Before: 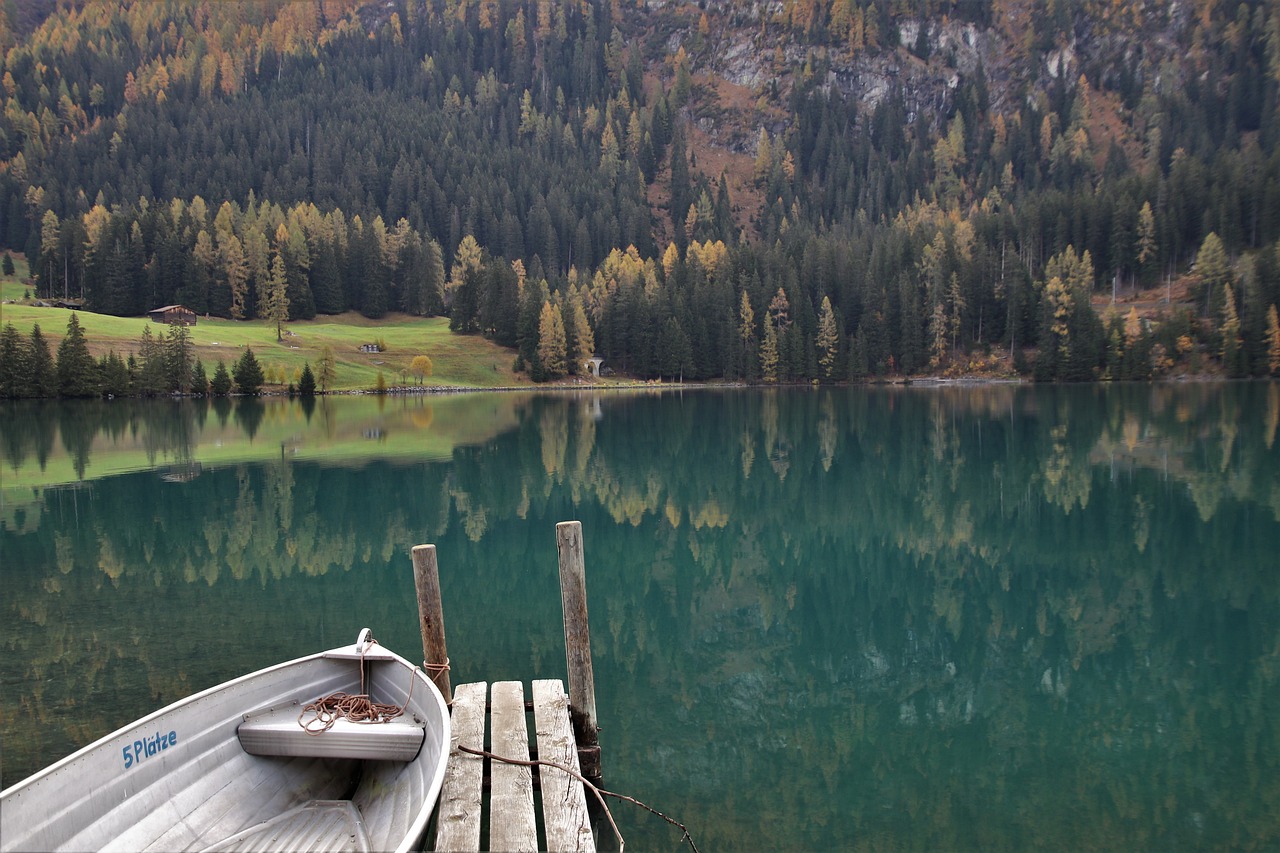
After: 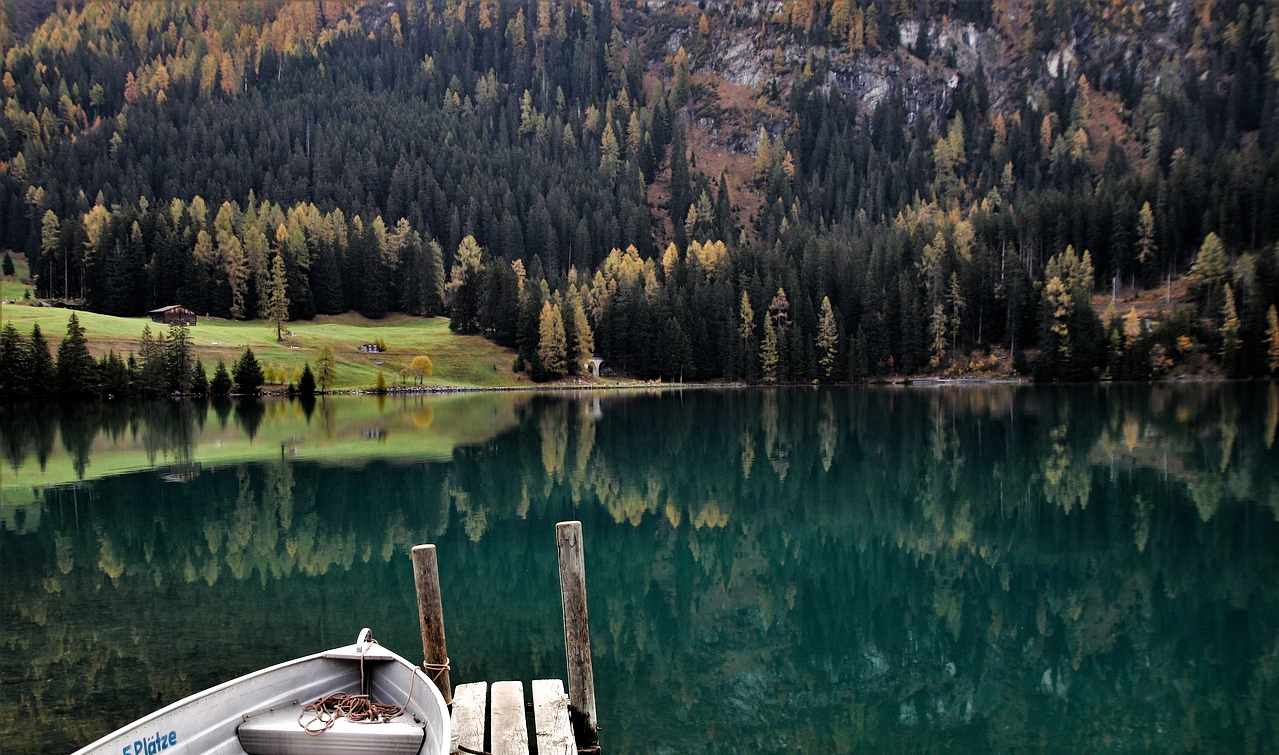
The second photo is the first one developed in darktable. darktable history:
color balance rgb: shadows lift › luminance -9.477%, global offset › luminance 0.469%, global offset › hue 171.52°, perceptual saturation grading › global saturation 0.754%, perceptual saturation grading › highlights -17.524%, perceptual saturation grading › mid-tones 32.505%, perceptual saturation grading › shadows 50.5%, global vibrance 11.661%, contrast 4.763%
crop and rotate: top 0%, bottom 11.383%
filmic rgb: black relative exposure -5.47 EV, white relative exposure 2.51 EV, target black luminance 0%, hardness 4.51, latitude 67.12%, contrast 1.454, shadows ↔ highlights balance -3.84%
exposure: exposure -0.042 EV, compensate highlight preservation false
